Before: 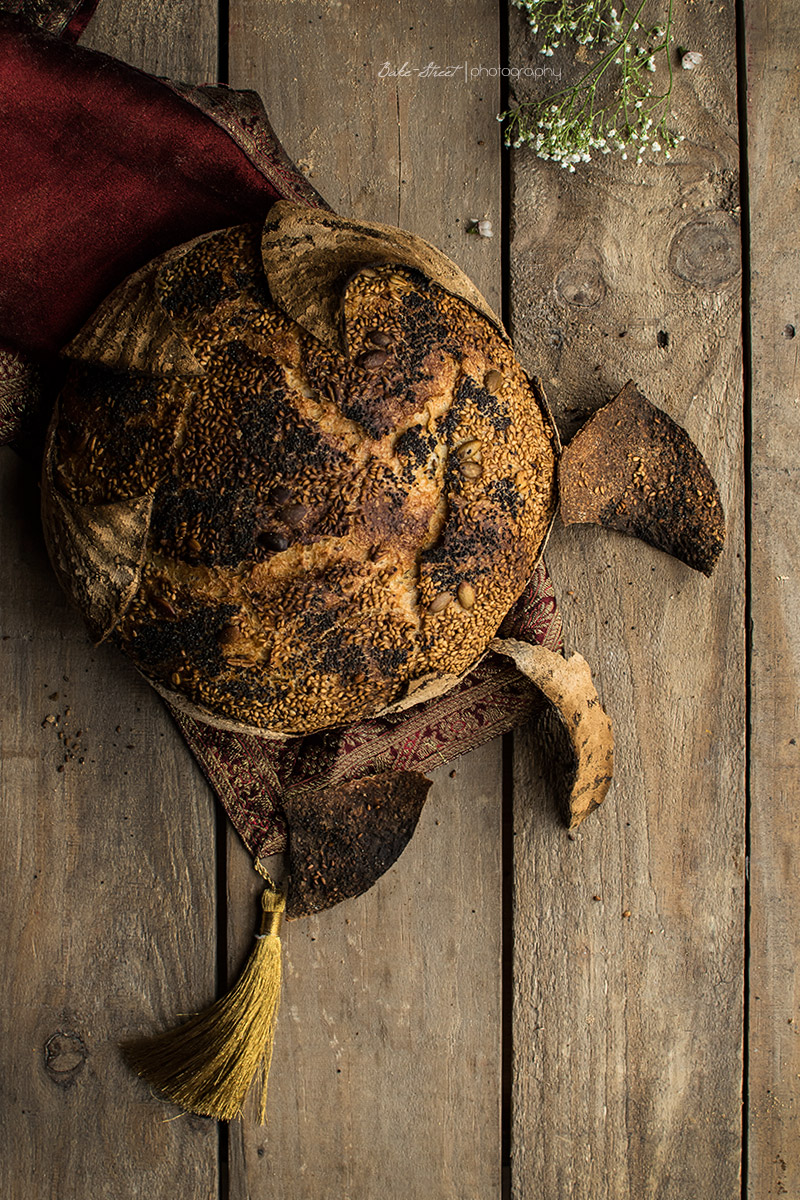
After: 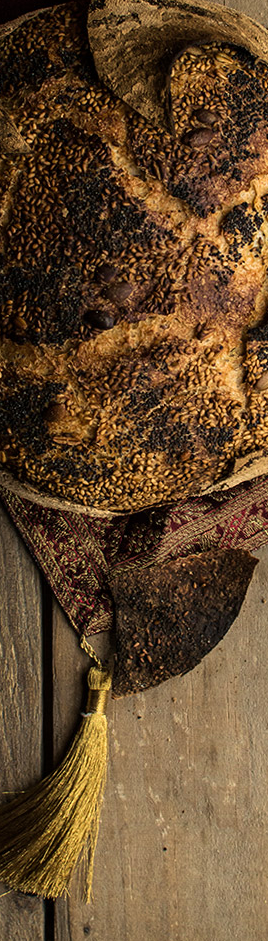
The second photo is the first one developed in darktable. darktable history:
crop and rotate: left 21.77%, top 18.528%, right 44.676%, bottom 2.997%
velvia: strength 30%
